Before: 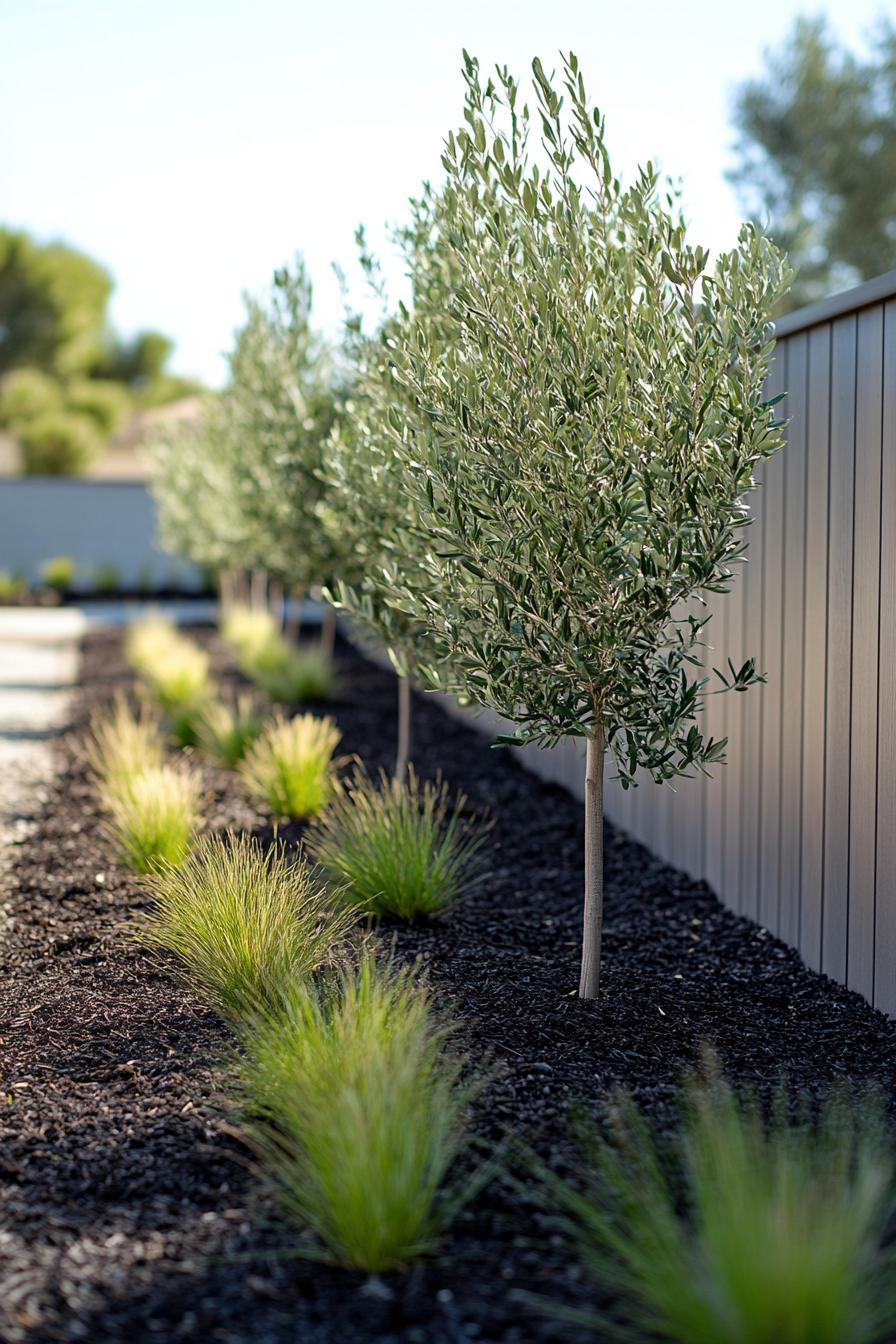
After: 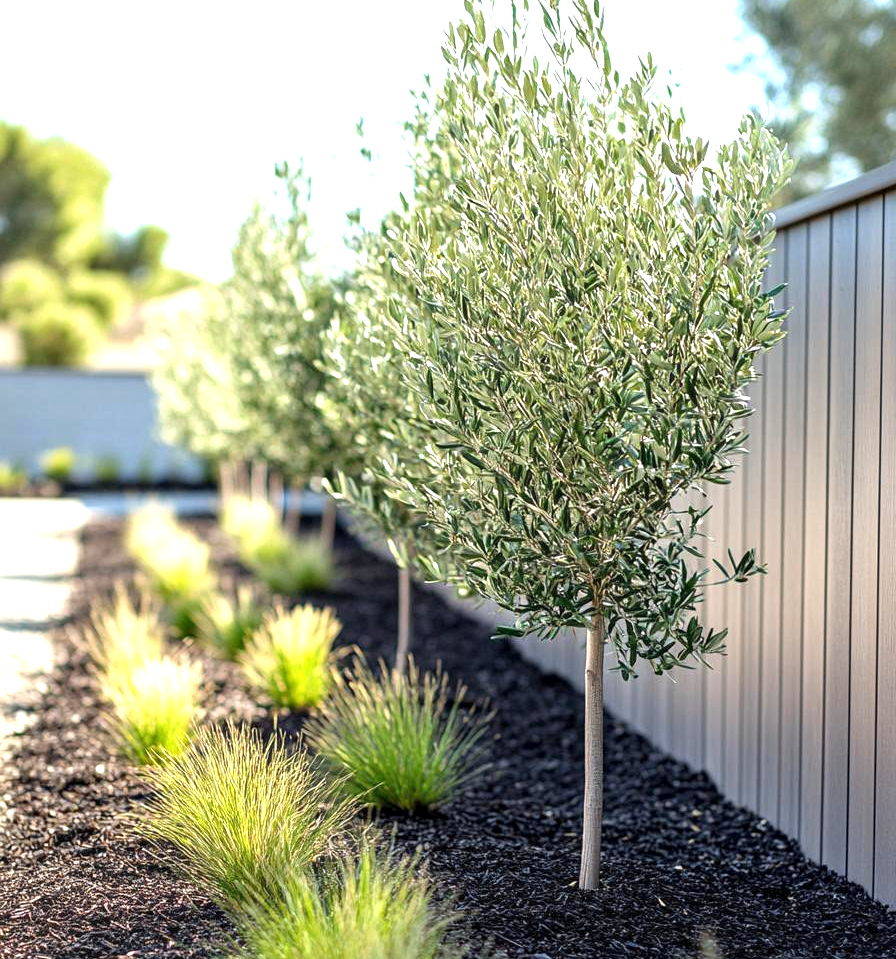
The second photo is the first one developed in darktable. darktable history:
exposure: black level correction 0, exposure 1 EV, compensate highlight preservation false
crop and rotate: top 8.183%, bottom 20.427%
local contrast: on, module defaults
